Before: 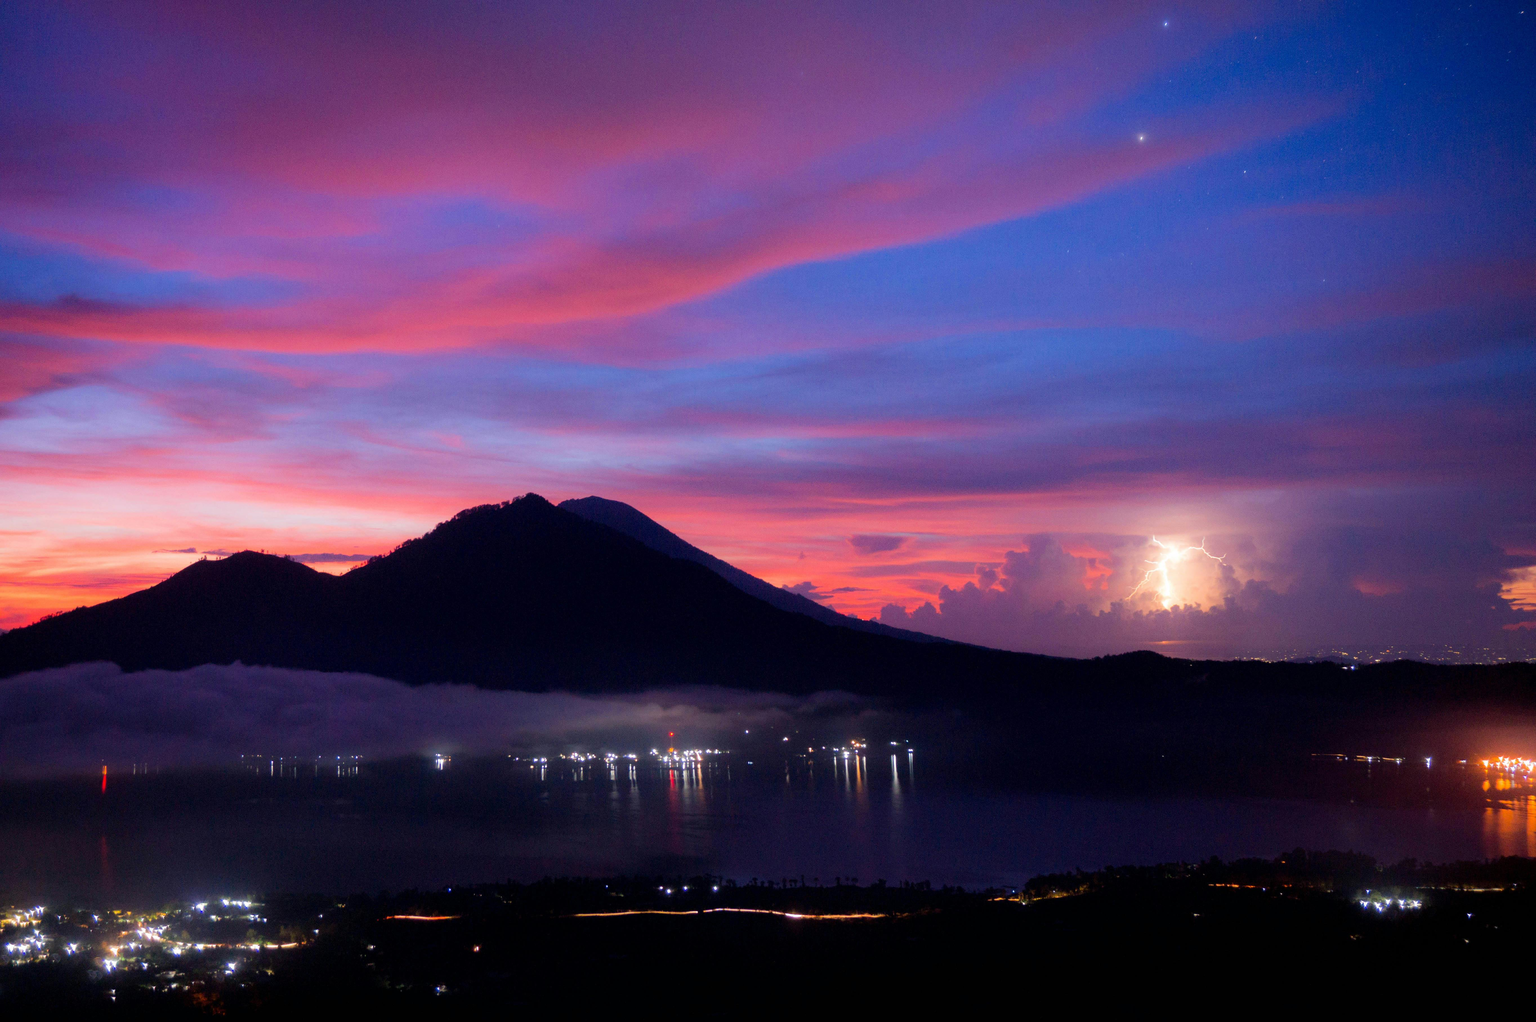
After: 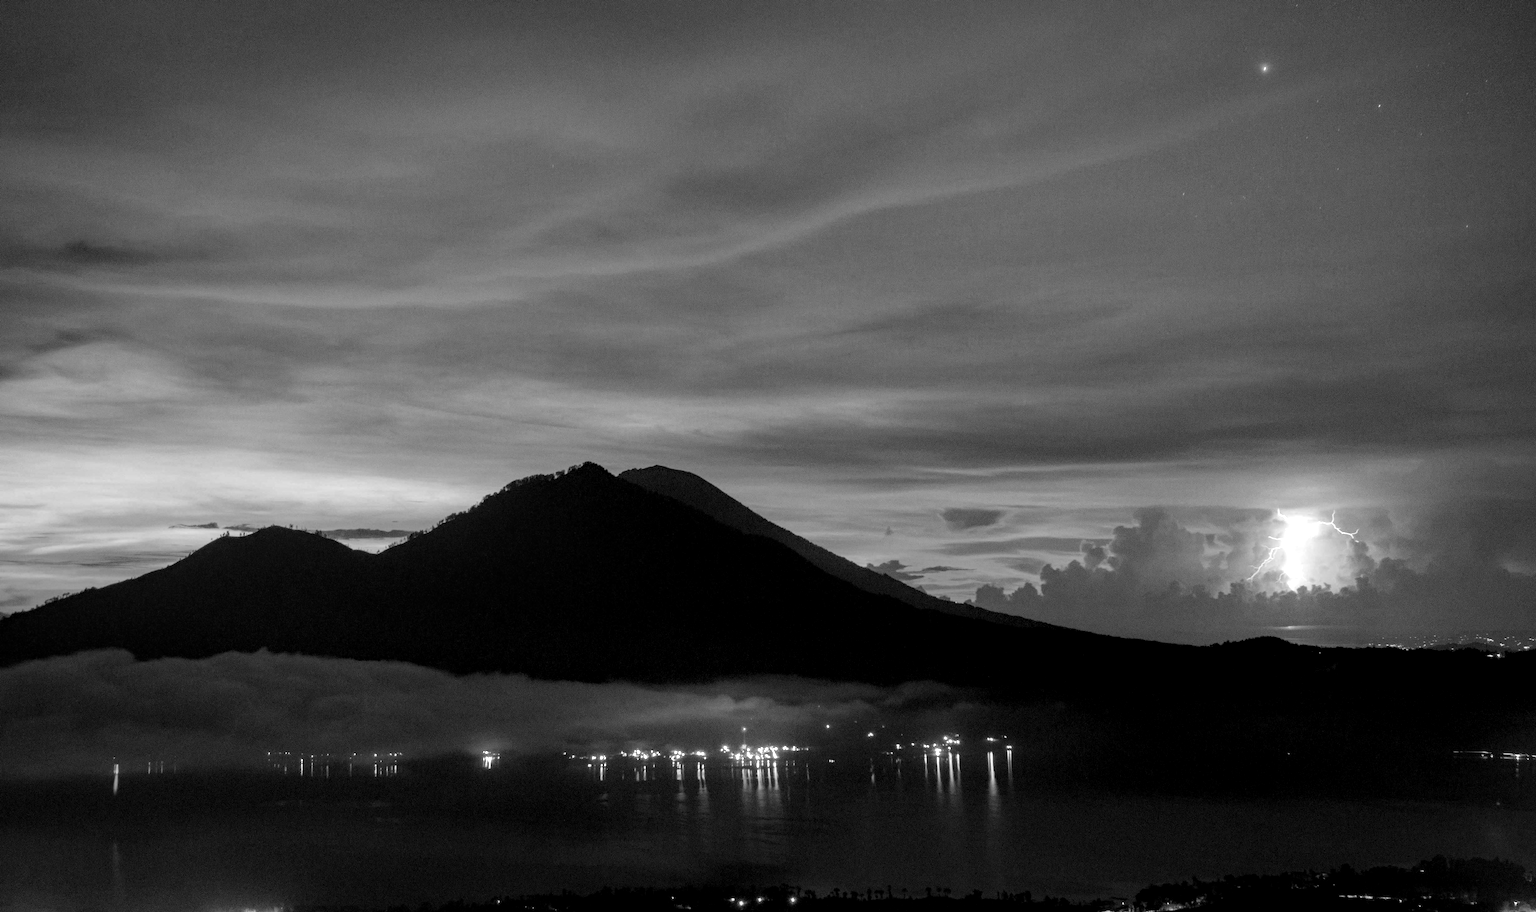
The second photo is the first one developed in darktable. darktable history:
contrast equalizer: y [[0.526, 0.53, 0.532, 0.532, 0.53, 0.525], [0.5 ×6], [0.5 ×6], [0 ×6], [0 ×6]]
monochrome: on, module defaults
crop: top 7.49%, right 9.717%, bottom 11.943%
local contrast: on, module defaults
haze removal: compatibility mode true, adaptive false
